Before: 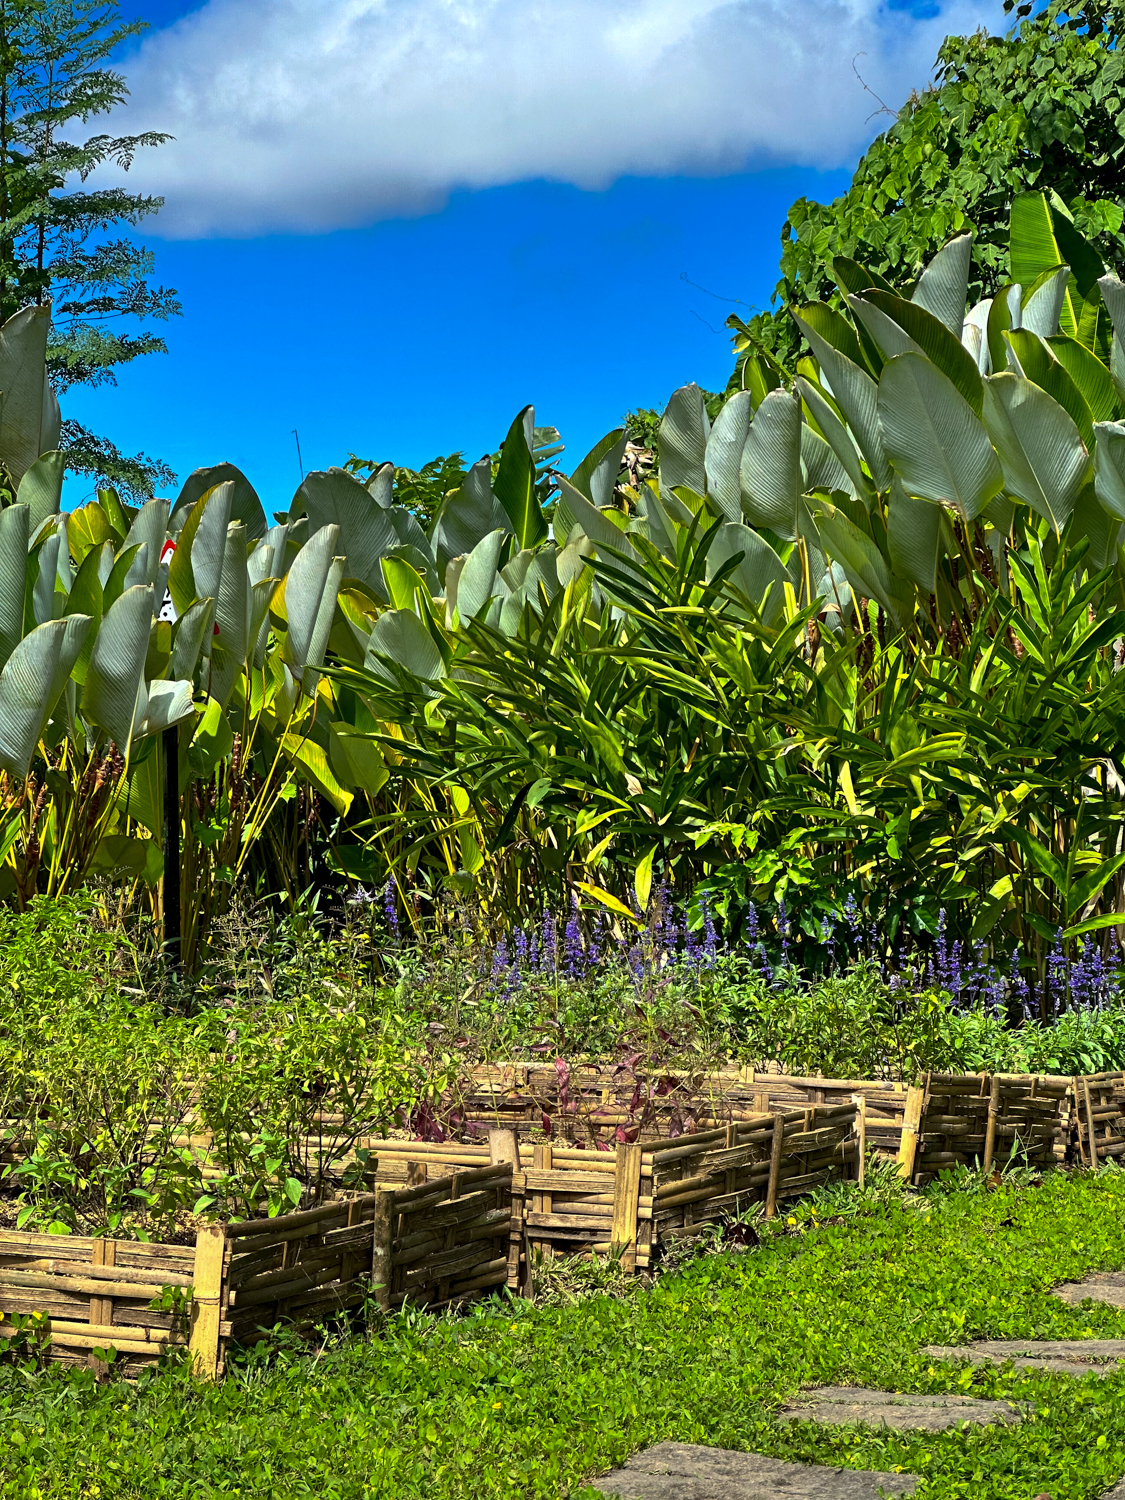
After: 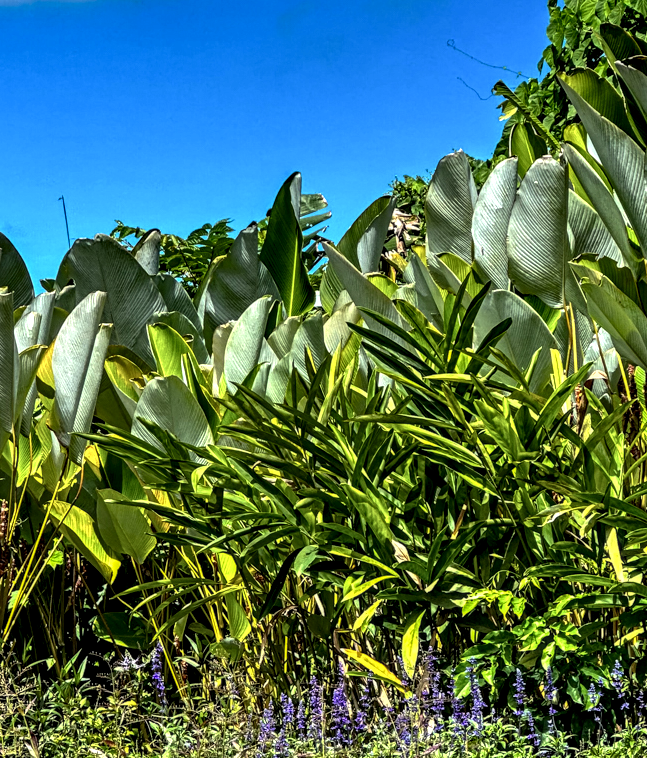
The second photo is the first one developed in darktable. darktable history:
local contrast: detail 204%
contrast brightness saturation: contrast -0.121
crop: left 20.728%, top 15.549%, right 21.757%, bottom 33.865%
